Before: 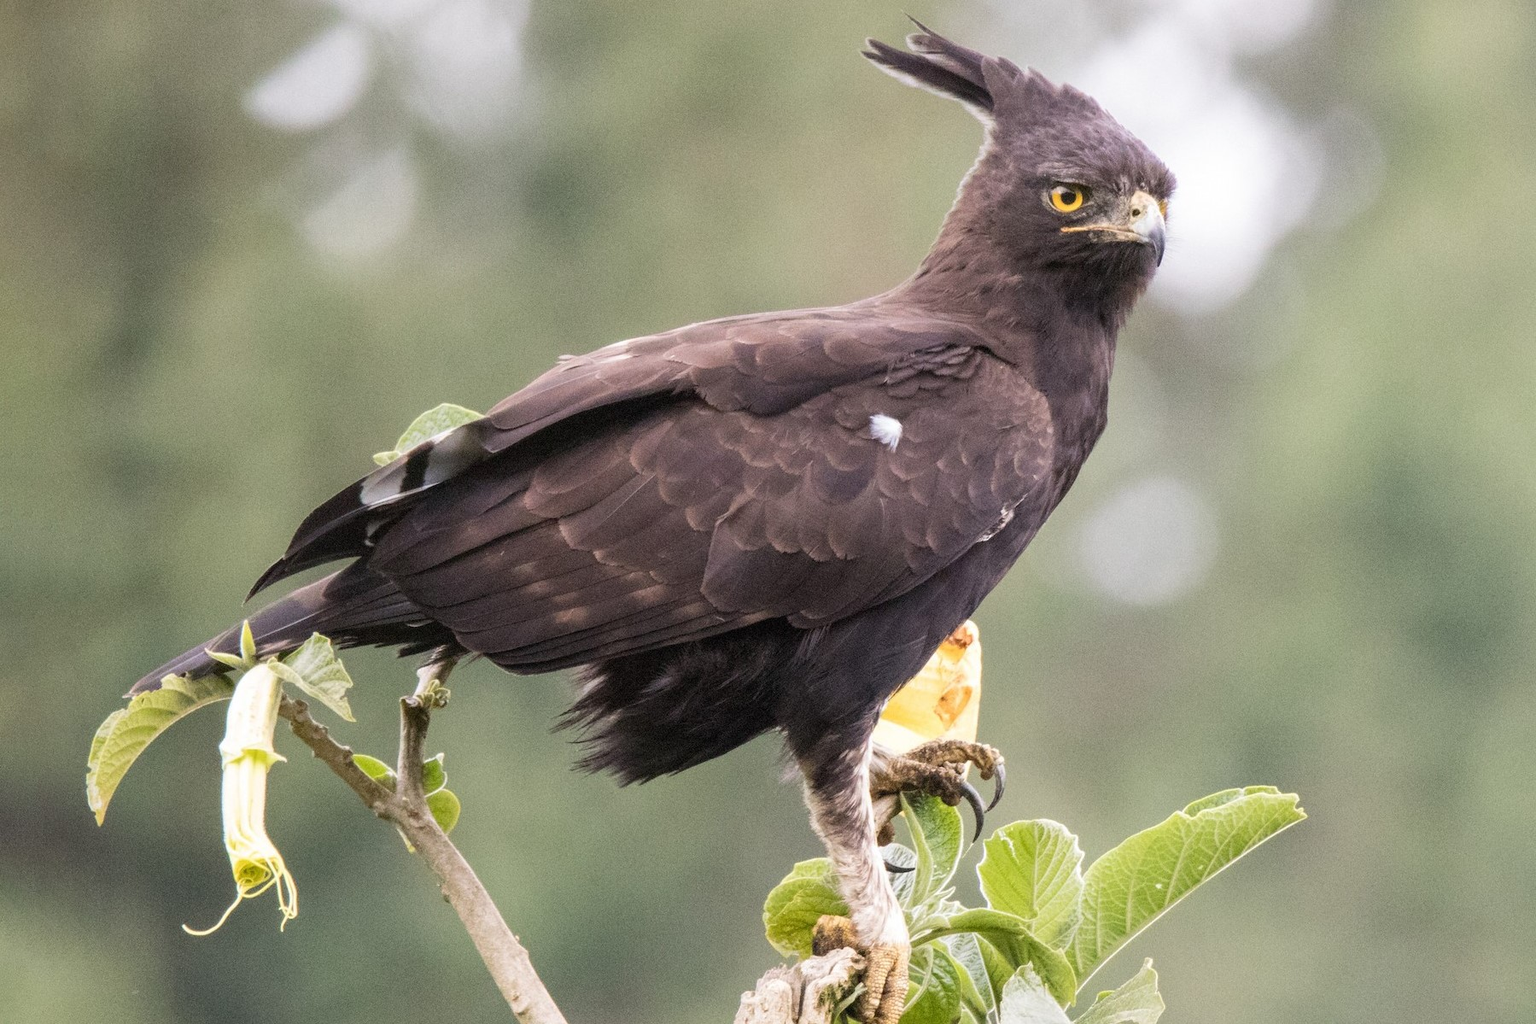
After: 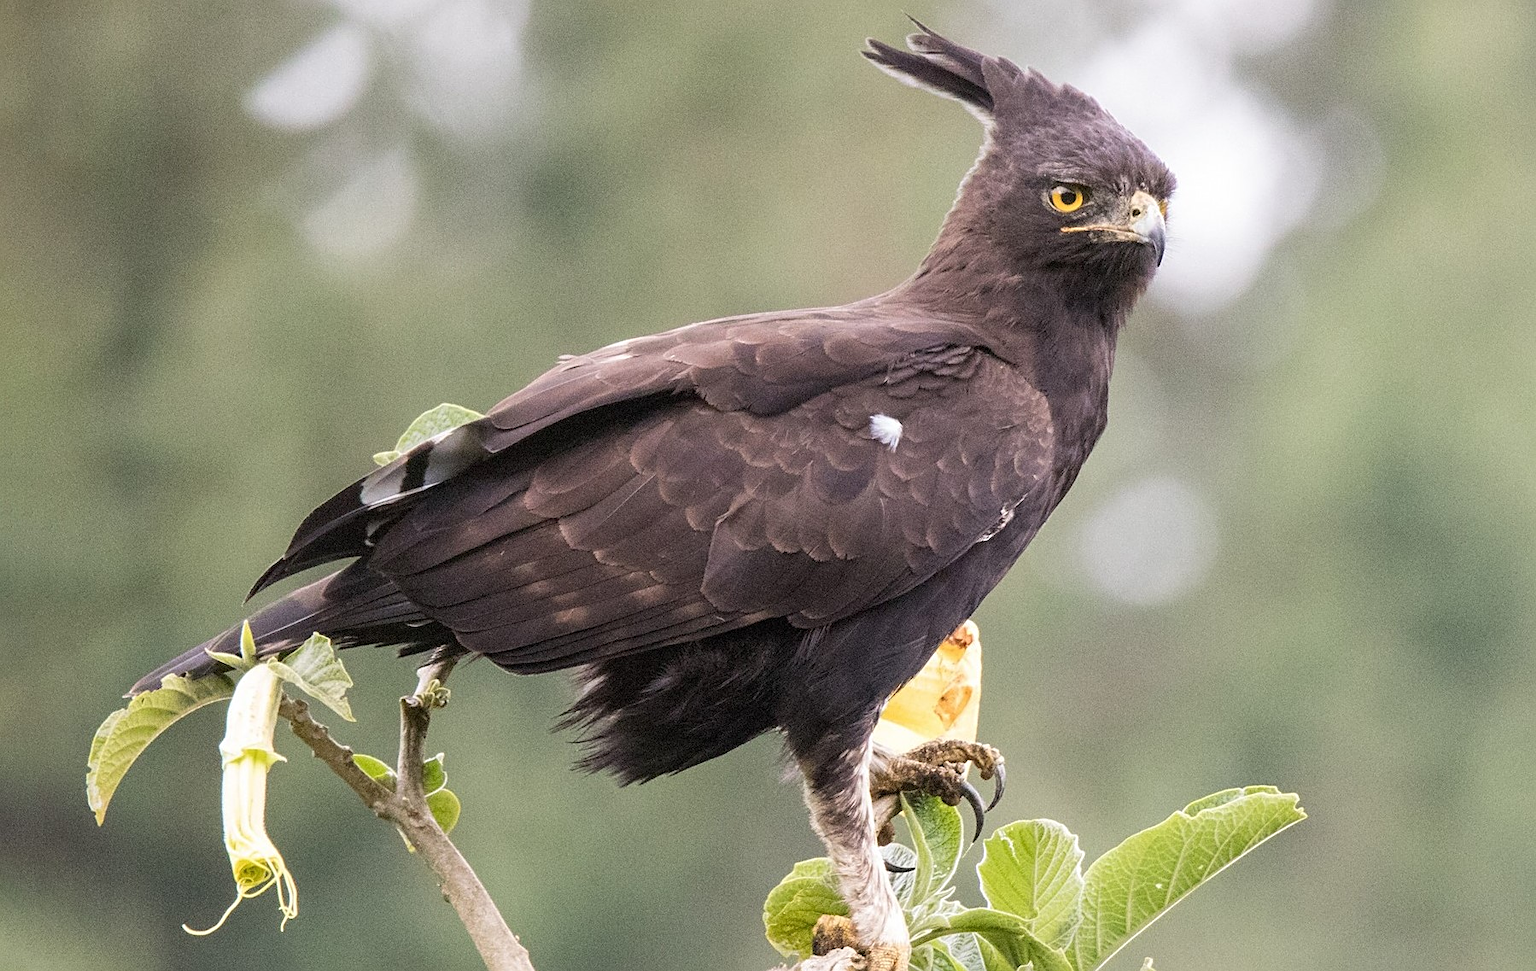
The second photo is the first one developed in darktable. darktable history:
sharpen: on, module defaults
crop and rotate: top 0.002%, bottom 5.025%
